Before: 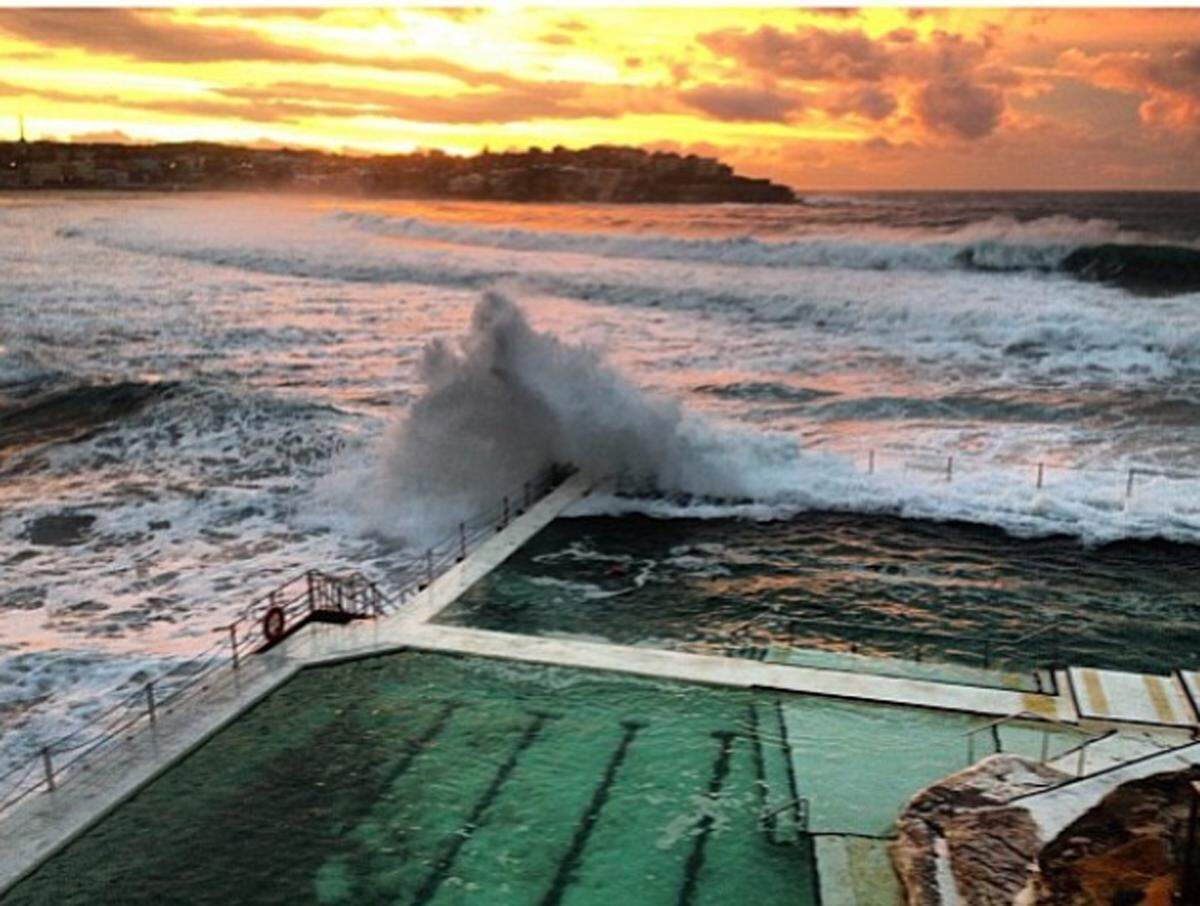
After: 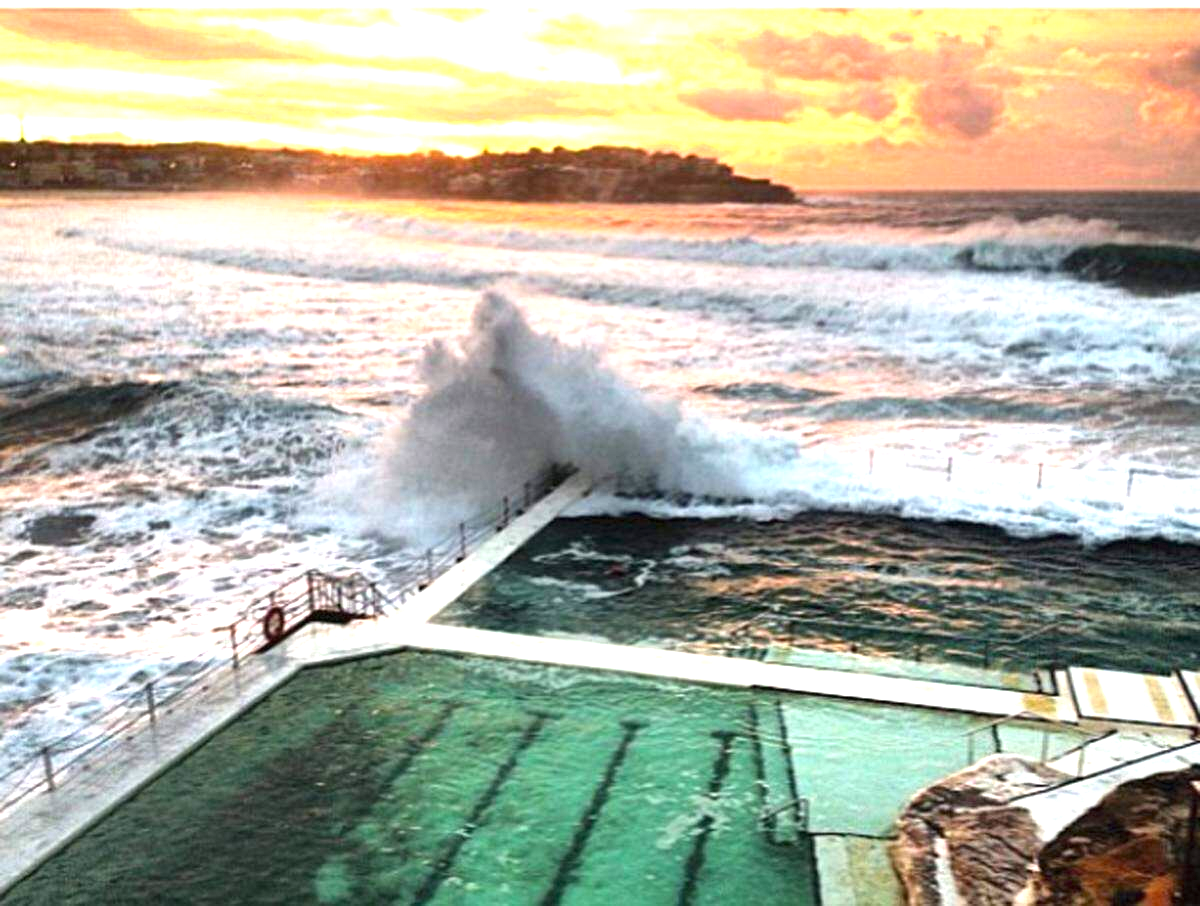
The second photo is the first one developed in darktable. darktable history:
exposure: black level correction 0, exposure 1.349 EV, compensate exposure bias true, compensate highlight preservation false
